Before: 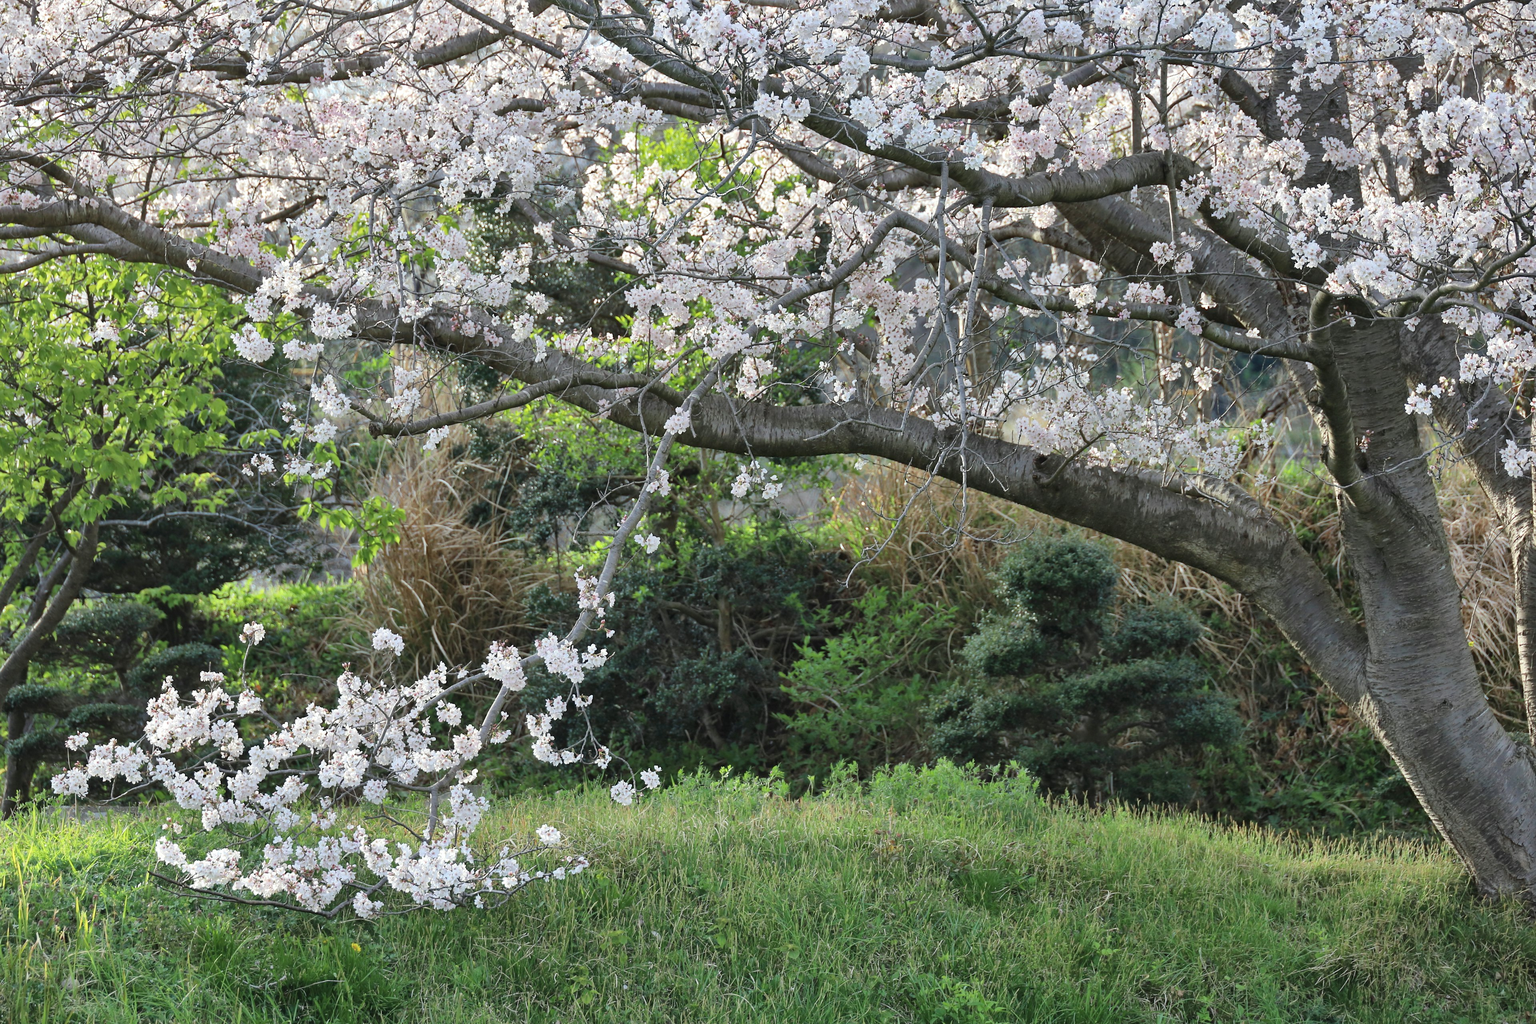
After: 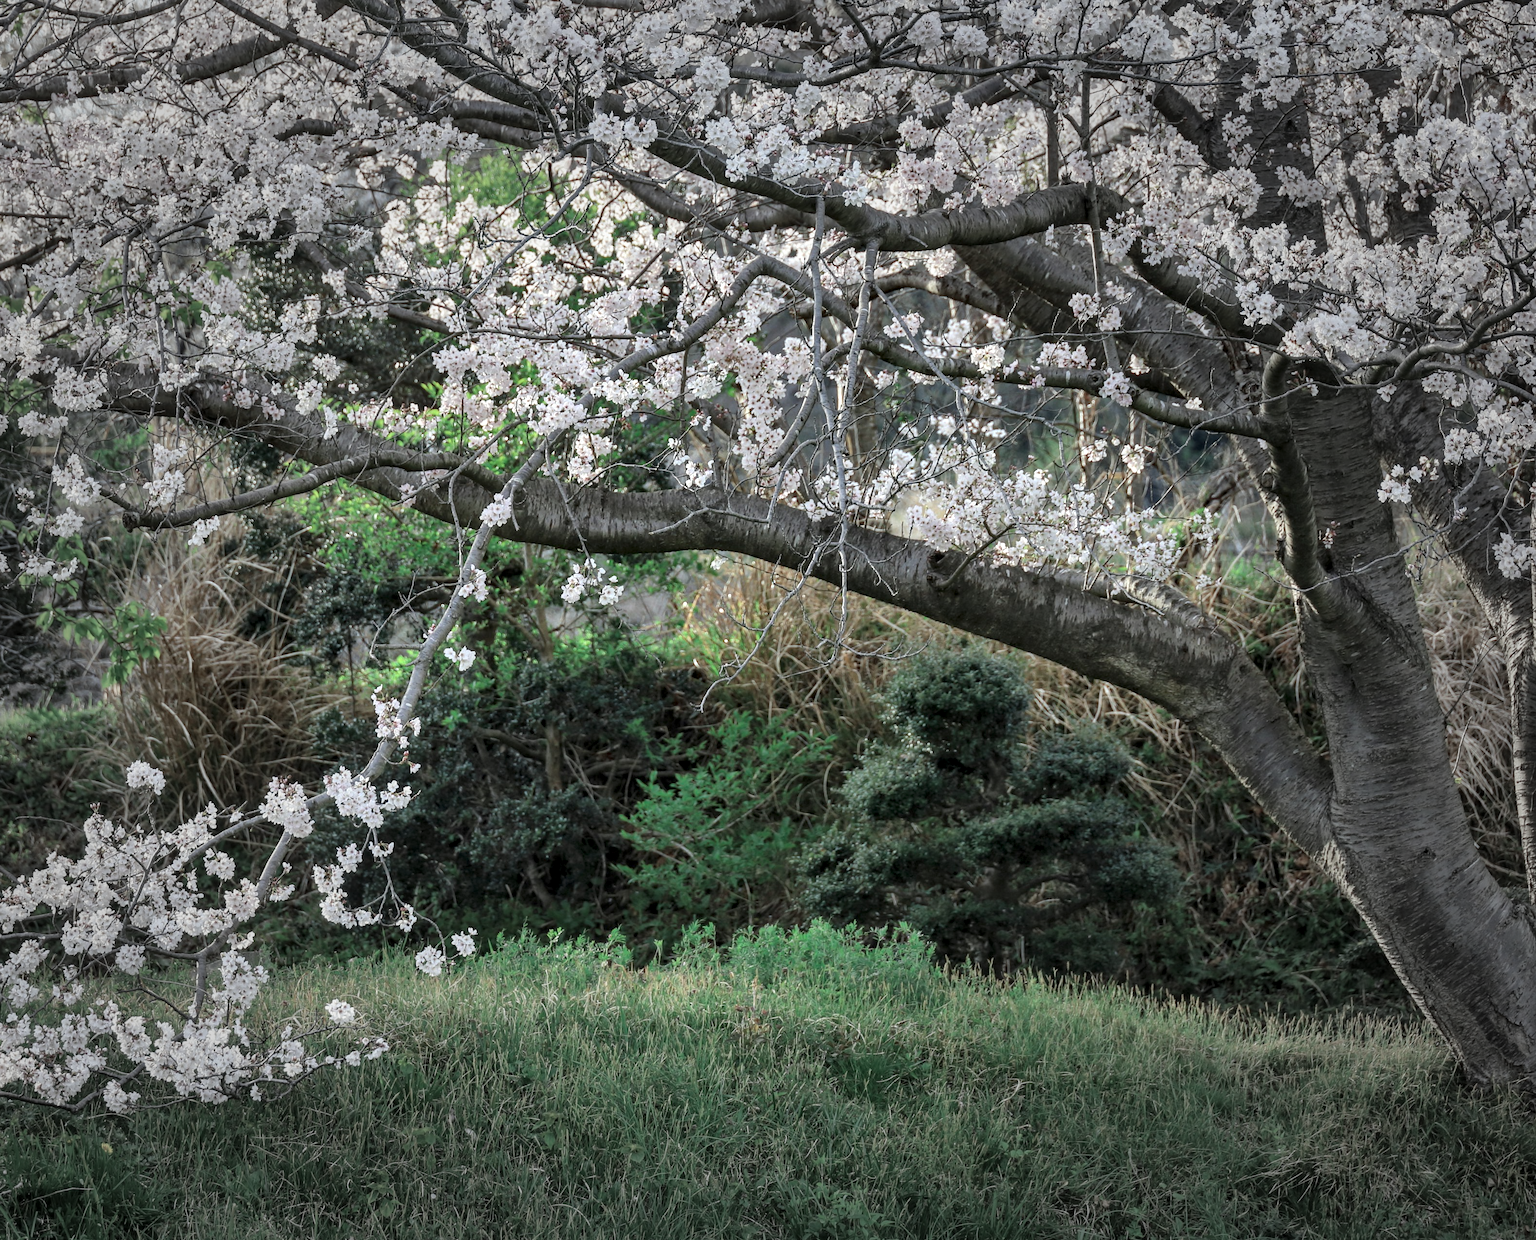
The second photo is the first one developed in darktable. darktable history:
color zones: curves: ch0 [(0, 0.5) (0.125, 0.4) (0.25, 0.5) (0.375, 0.4) (0.5, 0.4) (0.625, 0.6) (0.75, 0.6) (0.875, 0.5)]; ch1 [(0, 0.4) (0.125, 0.5) (0.25, 0.4) (0.375, 0.4) (0.5, 0.4) (0.625, 0.4) (0.75, 0.5) (0.875, 0.4)]; ch2 [(0, 0.6) (0.125, 0.5) (0.25, 0.5) (0.375, 0.6) (0.5, 0.6) (0.625, 0.5) (0.75, 0.5) (0.875, 0.5)]
crop: left 17.454%, bottom 0.02%
local contrast: detail 142%
vignetting: fall-off start 49.11%, automatic ratio true, width/height ratio 1.282
